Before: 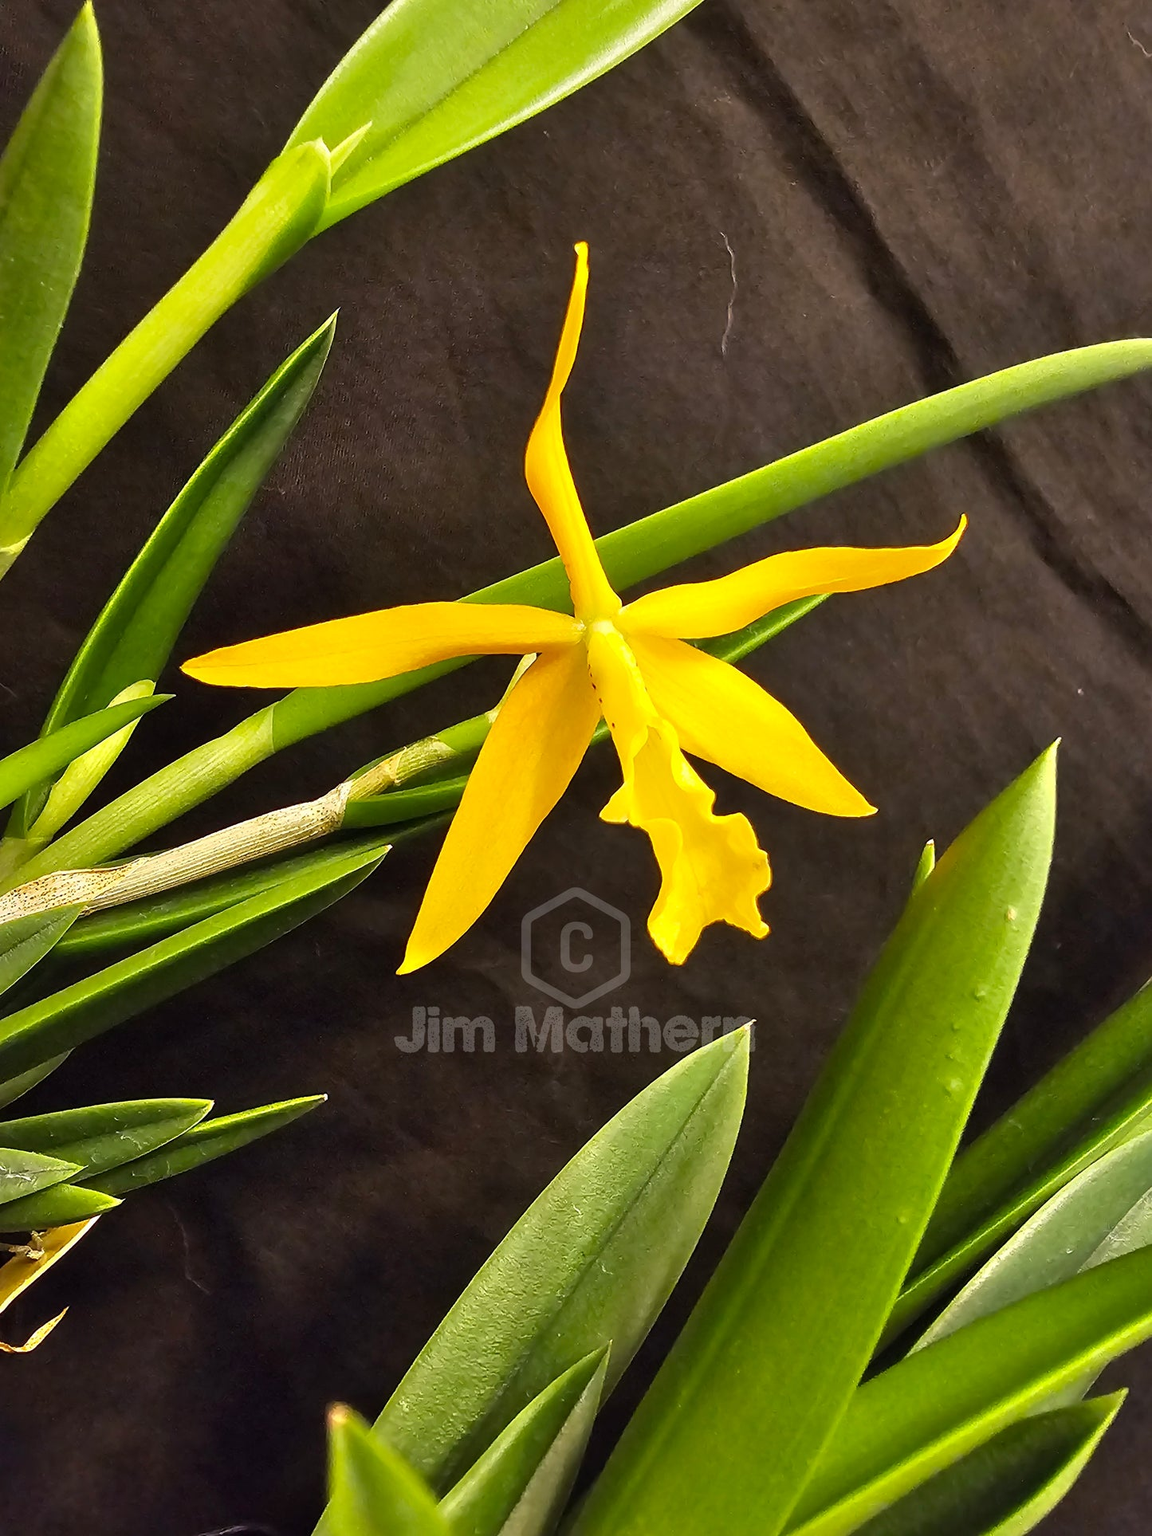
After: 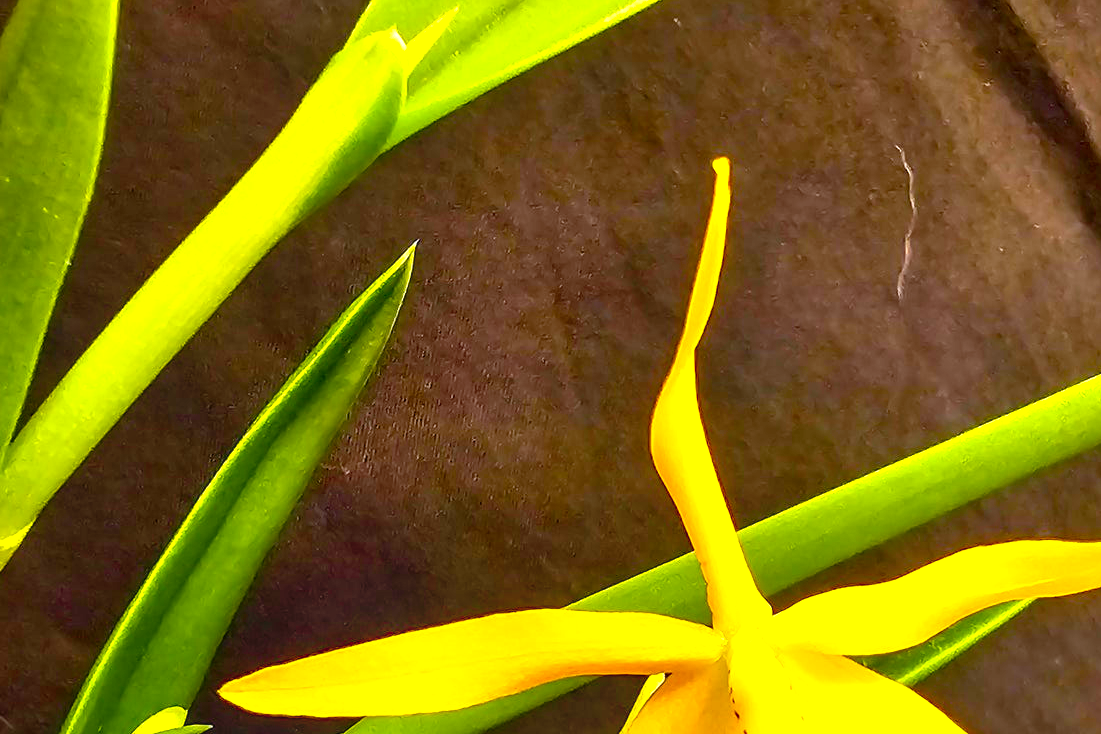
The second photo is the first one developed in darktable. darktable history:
levels: levels [0, 0.43, 0.984]
color balance rgb: linear chroma grading › global chroma 9%, perceptual saturation grading › global saturation 36%, perceptual saturation grading › shadows 35%, perceptual brilliance grading › global brilliance 15%, perceptual brilliance grading › shadows -35%, global vibrance 15%
crop: left 0.579%, top 7.627%, right 23.167%, bottom 54.275%
exposure: exposure 0.128 EV, compensate highlight preservation false
local contrast: detail 130%
